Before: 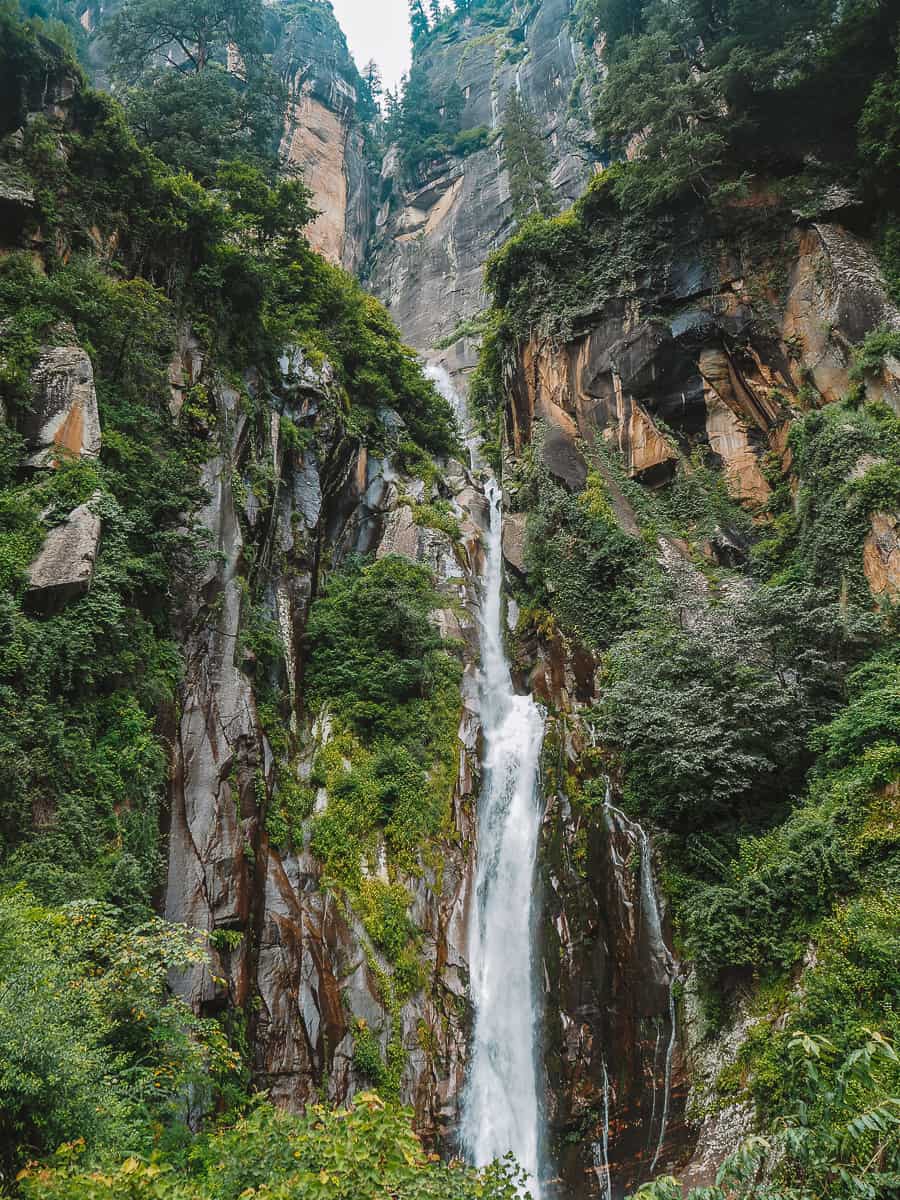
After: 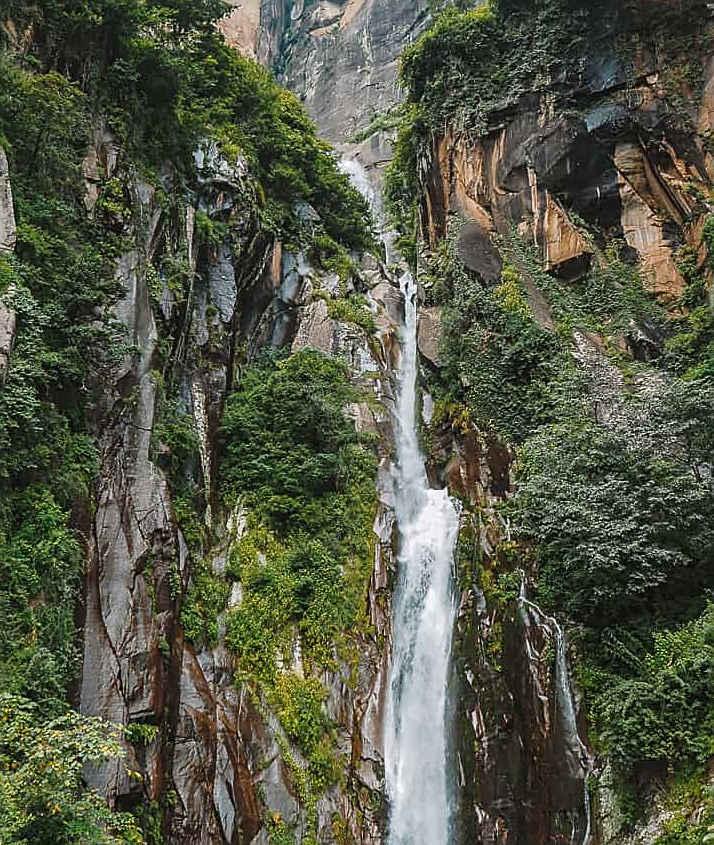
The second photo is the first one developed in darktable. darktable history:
crop: left 9.462%, top 17.2%, right 11.119%, bottom 12.308%
tone equalizer: mask exposure compensation -0.503 EV
exposure: compensate exposure bias true, compensate highlight preservation false
sharpen: on, module defaults
